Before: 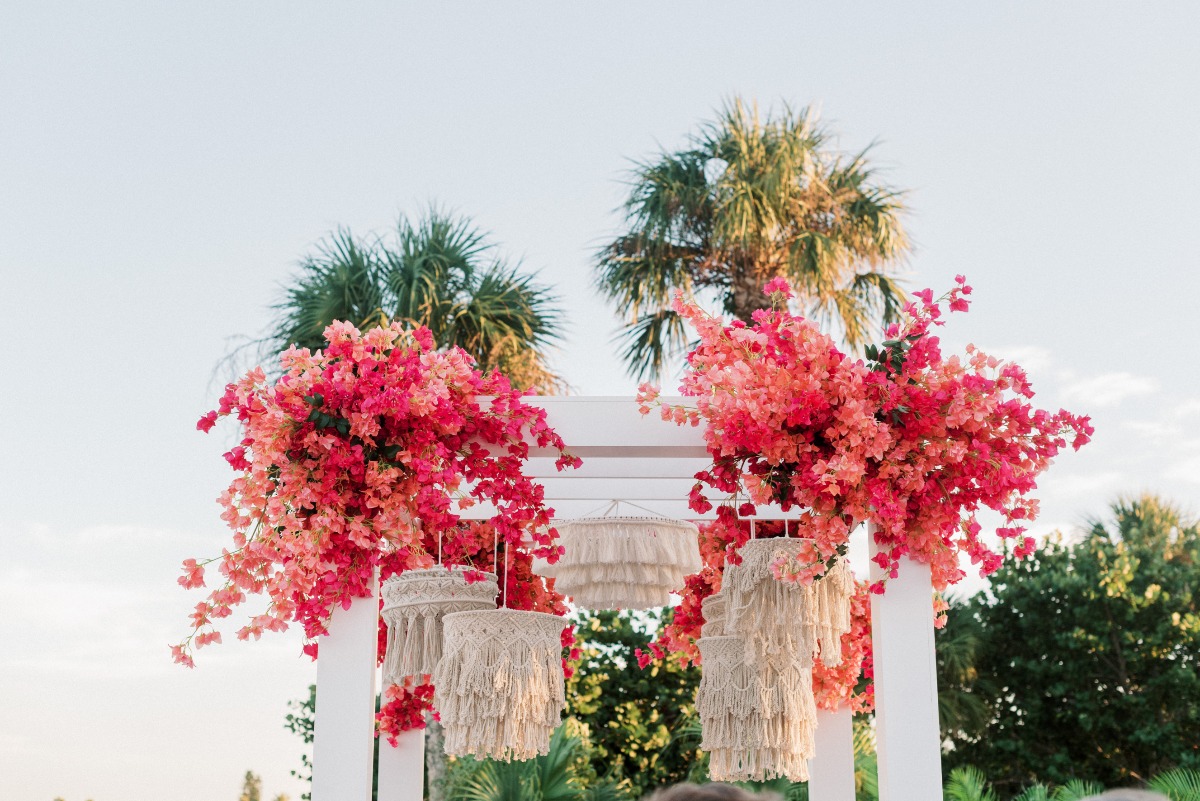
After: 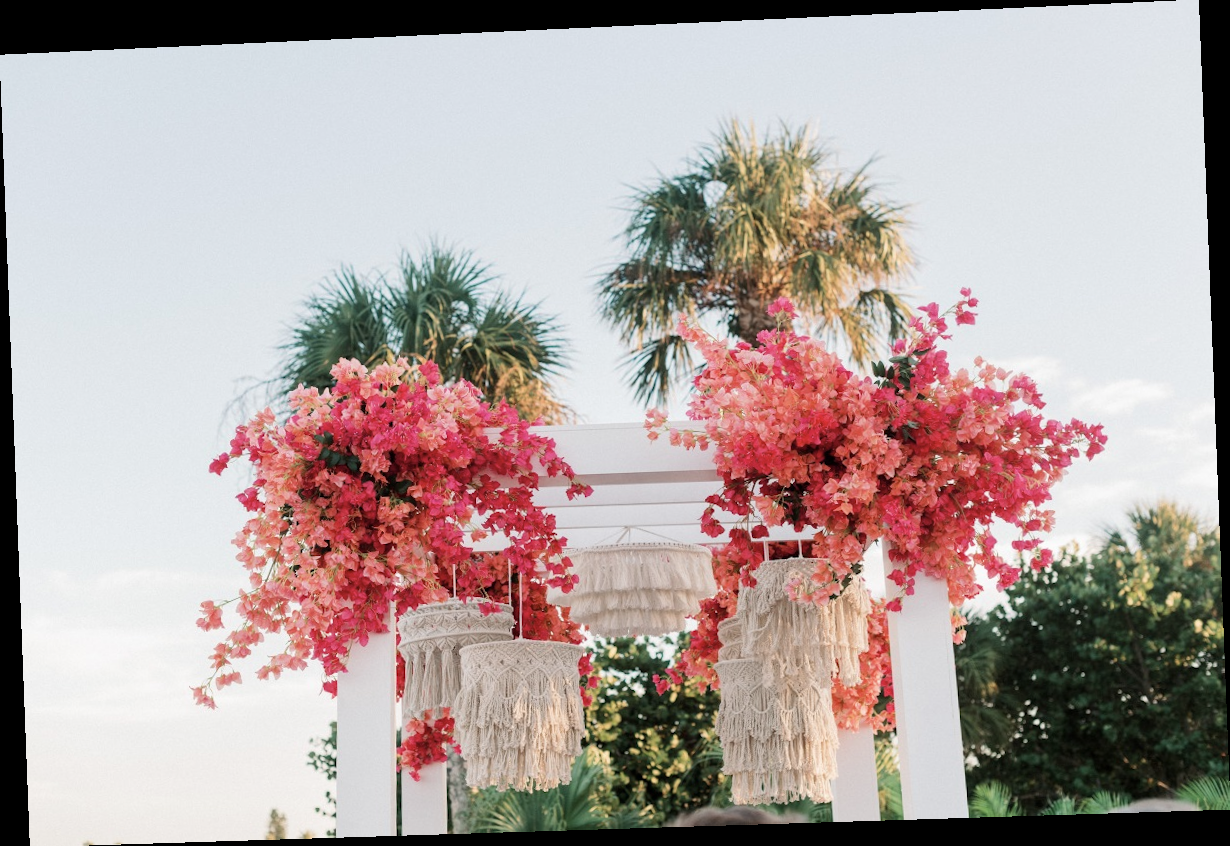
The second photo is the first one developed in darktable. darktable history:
rotate and perspective: rotation -2.22°, lens shift (horizontal) -0.022, automatic cropping off
color zones: curves: ch0 [(0, 0.5) (0.143, 0.5) (0.286, 0.5) (0.429, 0.504) (0.571, 0.5) (0.714, 0.509) (0.857, 0.5) (1, 0.5)]; ch1 [(0, 0.425) (0.143, 0.425) (0.286, 0.375) (0.429, 0.405) (0.571, 0.5) (0.714, 0.47) (0.857, 0.425) (1, 0.435)]; ch2 [(0, 0.5) (0.143, 0.5) (0.286, 0.5) (0.429, 0.517) (0.571, 0.5) (0.714, 0.51) (0.857, 0.5) (1, 0.5)]
